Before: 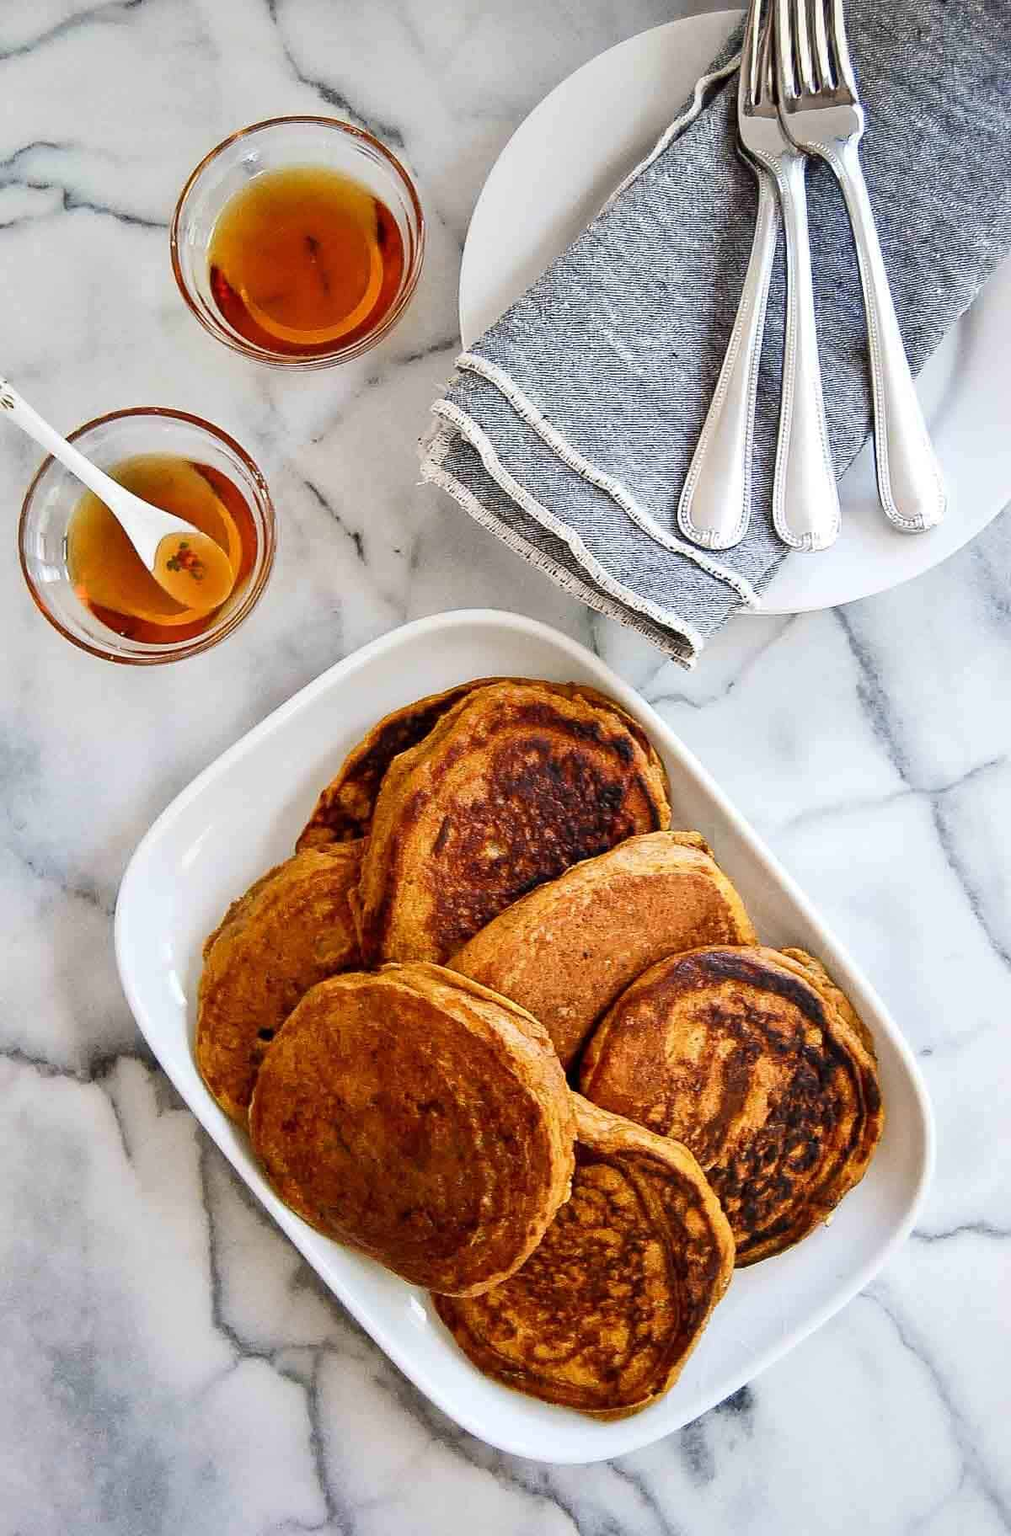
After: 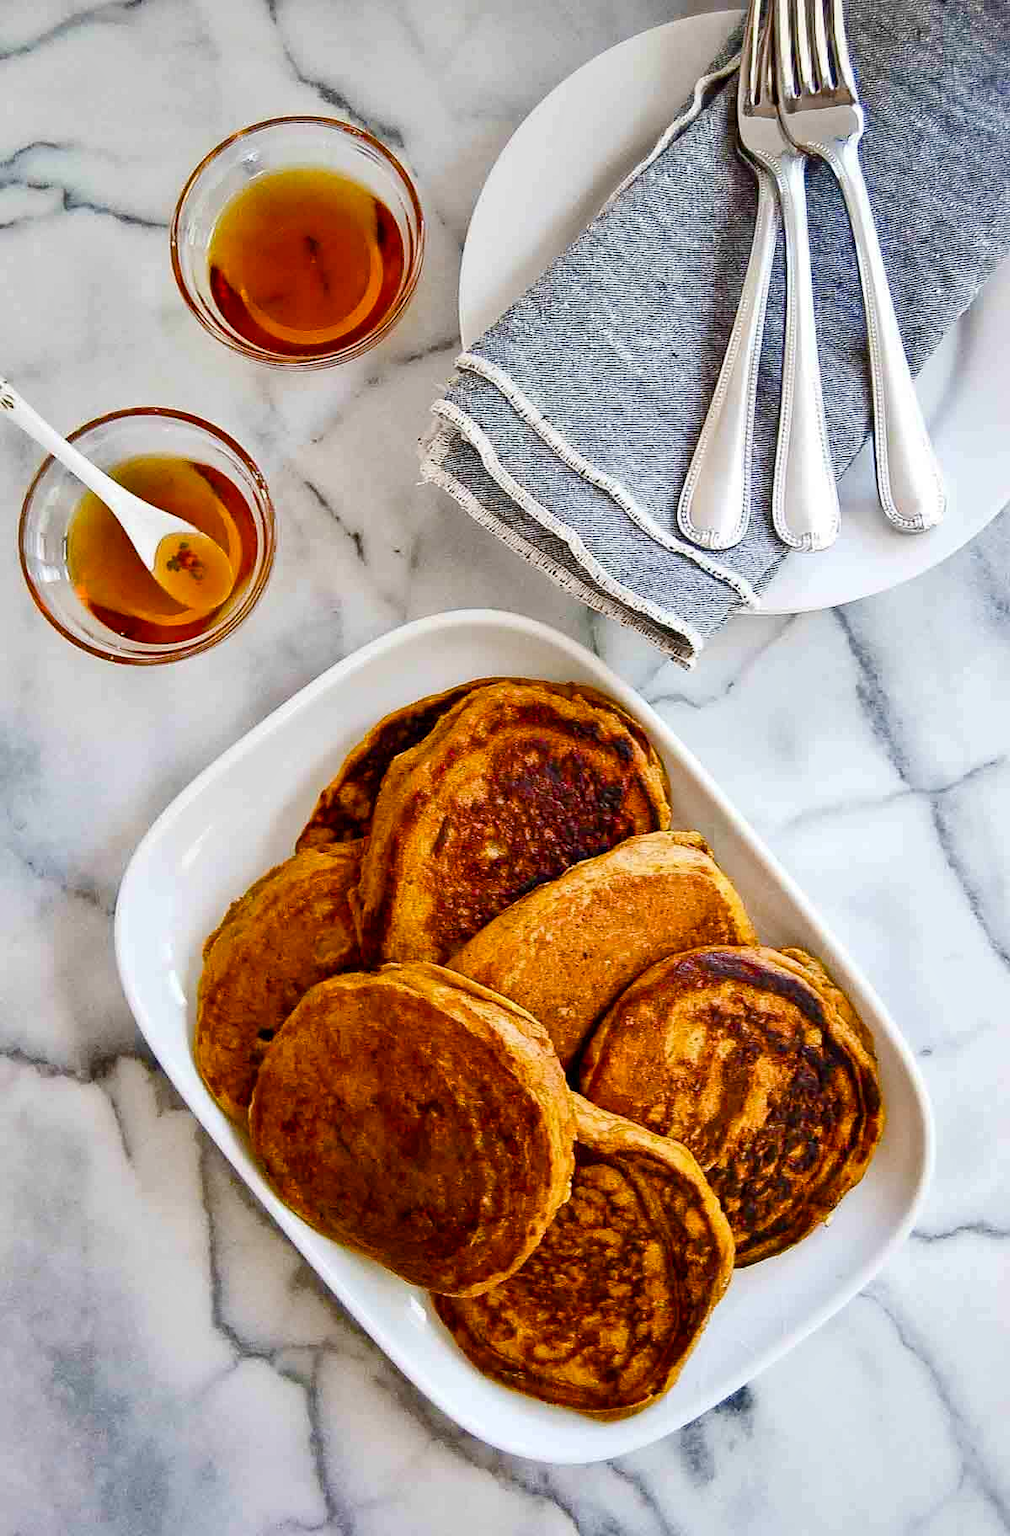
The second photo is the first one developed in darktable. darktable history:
shadows and highlights: radius 125.89, shadows 30.48, highlights -31.15, low approximation 0.01, soften with gaussian
color balance rgb: perceptual saturation grading › global saturation 35.031%, perceptual saturation grading › highlights -25.778%, perceptual saturation grading › shadows 50.202%
